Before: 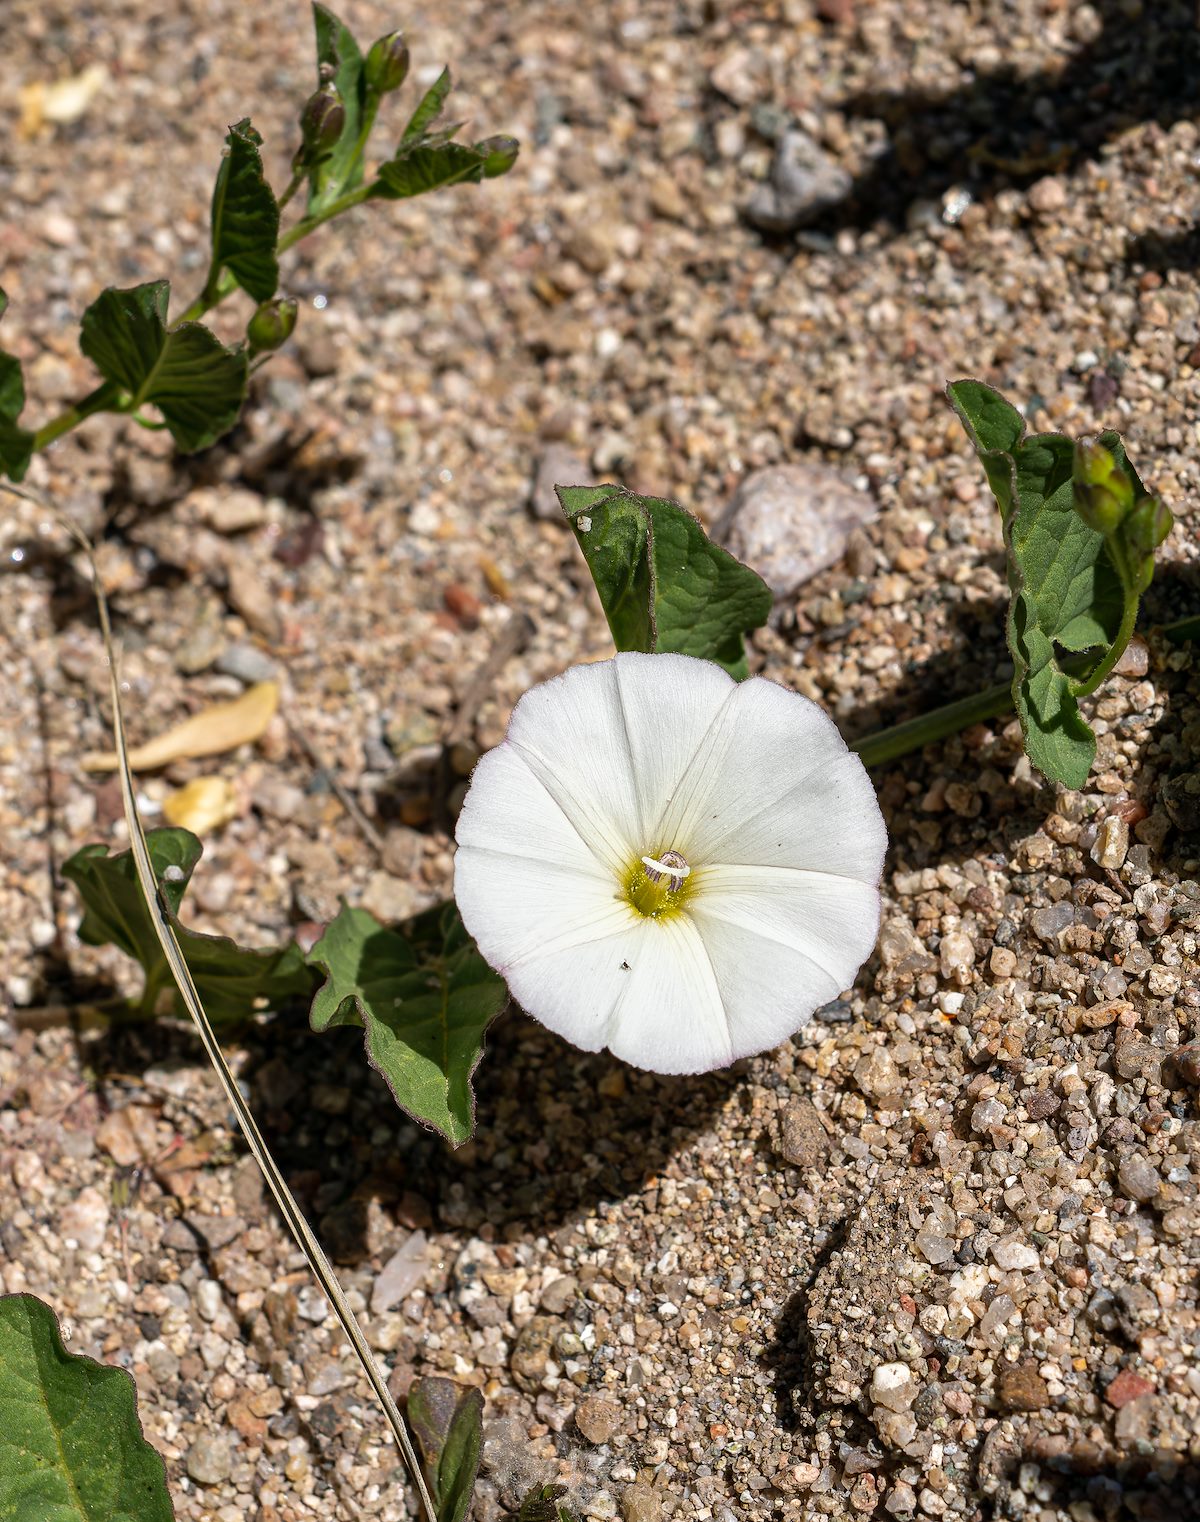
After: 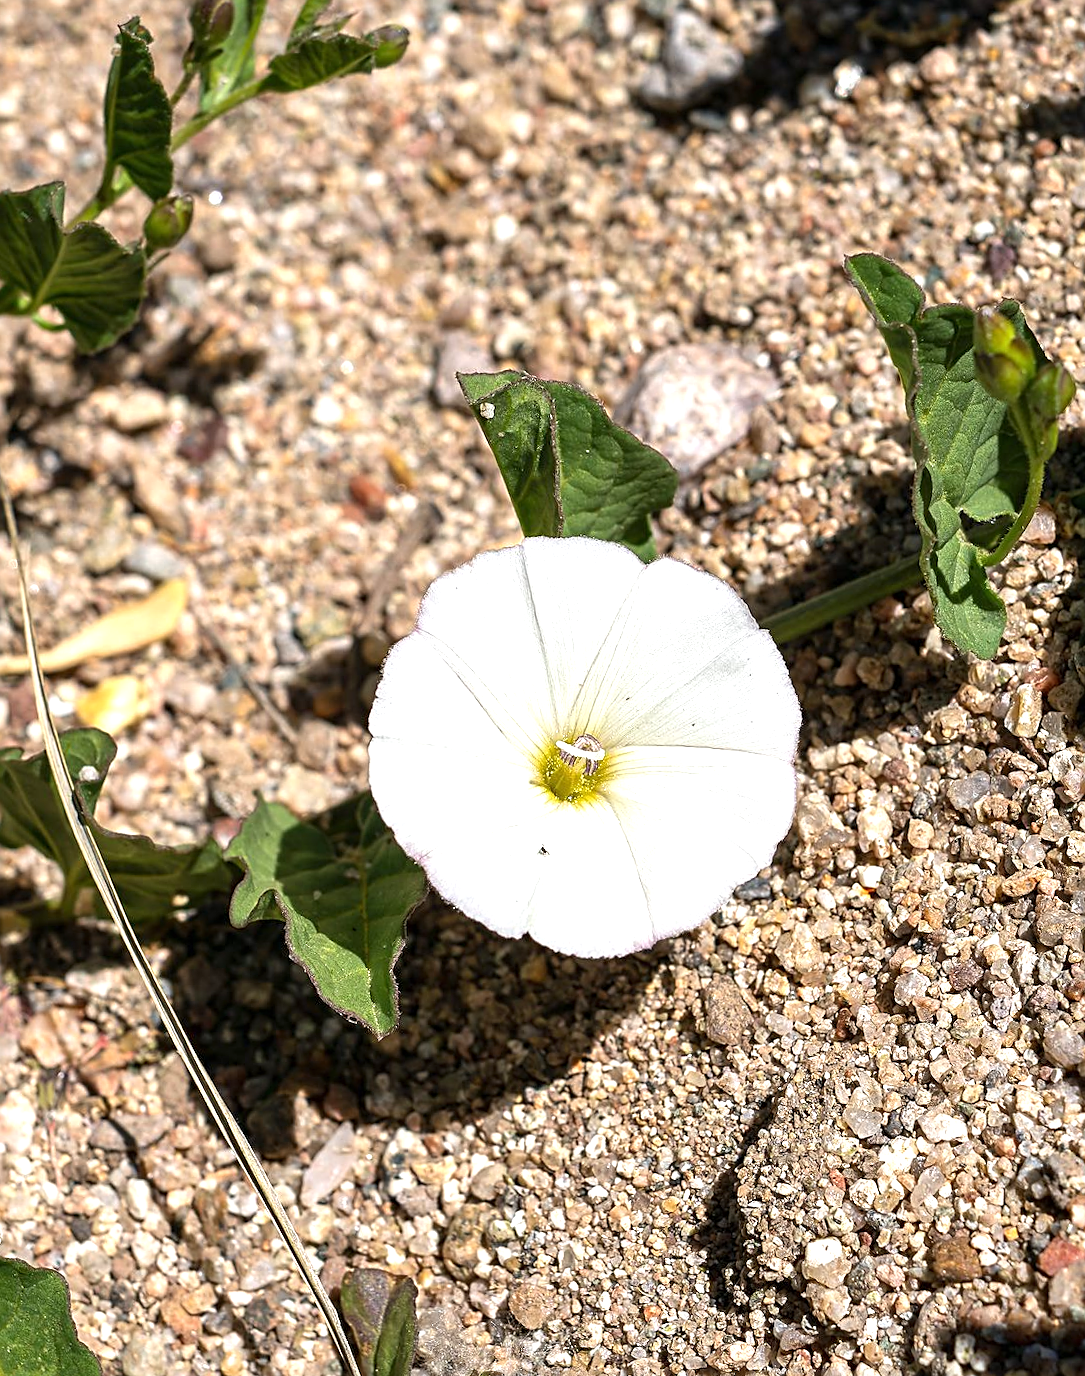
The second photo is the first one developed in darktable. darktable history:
sharpen: on, module defaults
crop and rotate: angle 1.96°, left 5.673%, top 5.673%
exposure: black level correction 0, exposure 0.7 EV, compensate exposure bias true, compensate highlight preservation false
